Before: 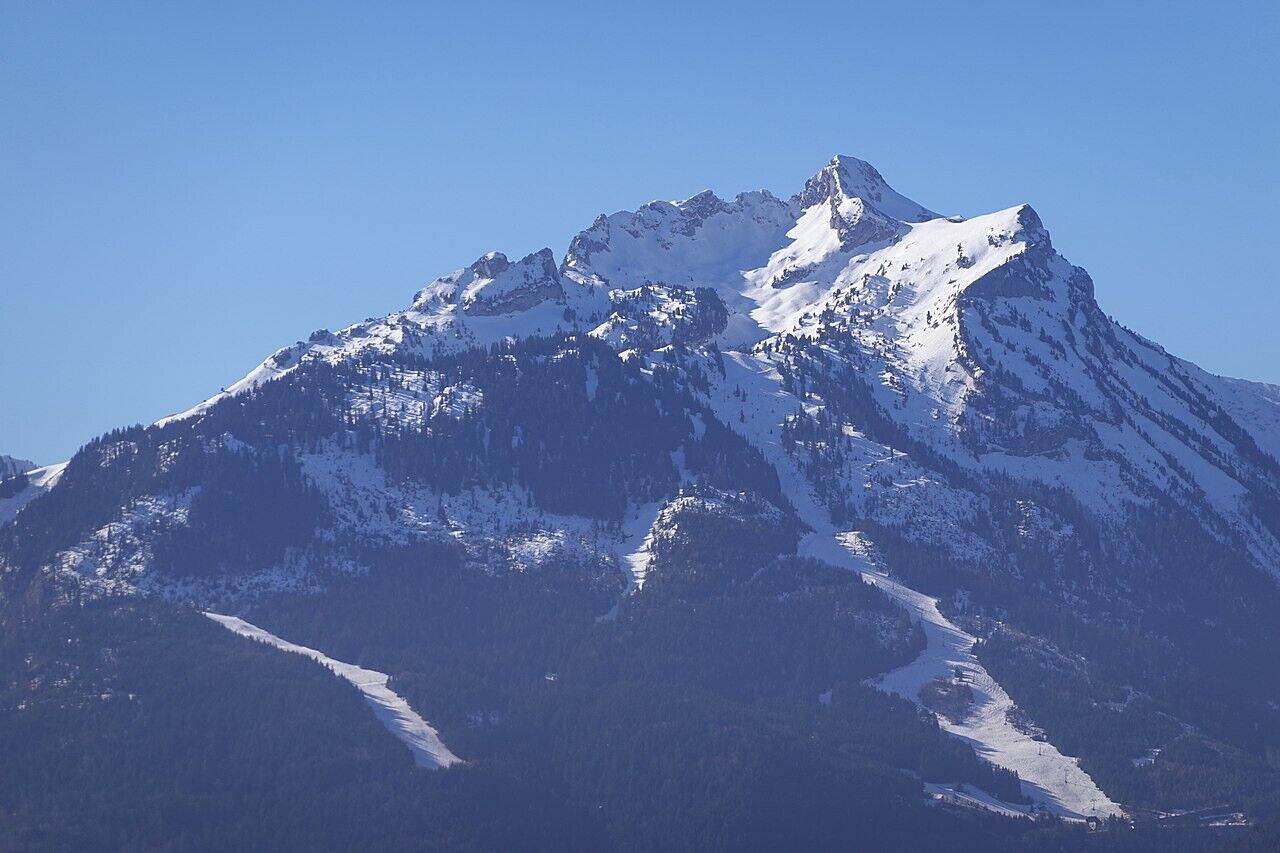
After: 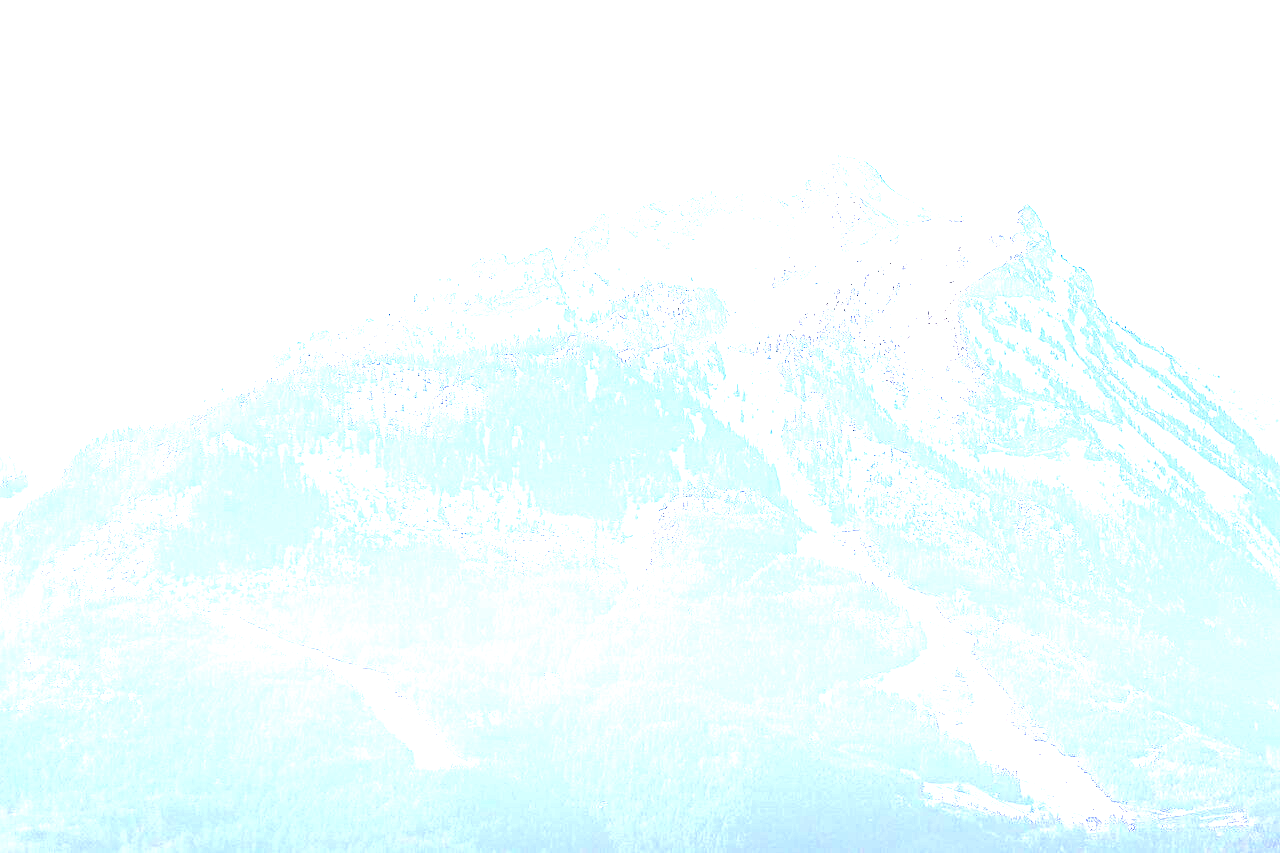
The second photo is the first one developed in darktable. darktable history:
exposure: black level correction 0, exposure 4.036 EV, compensate highlight preservation false
color zones: curves: ch1 [(0, 0.455) (0.063, 0.455) (0.286, 0.495) (0.429, 0.5) (0.571, 0.5) (0.714, 0.5) (0.857, 0.5) (1, 0.455)]; ch2 [(0, 0.532) (0.063, 0.521) (0.233, 0.447) (0.429, 0.489) (0.571, 0.5) (0.714, 0.5) (0.857, 0.5) (1, 0.532)]
